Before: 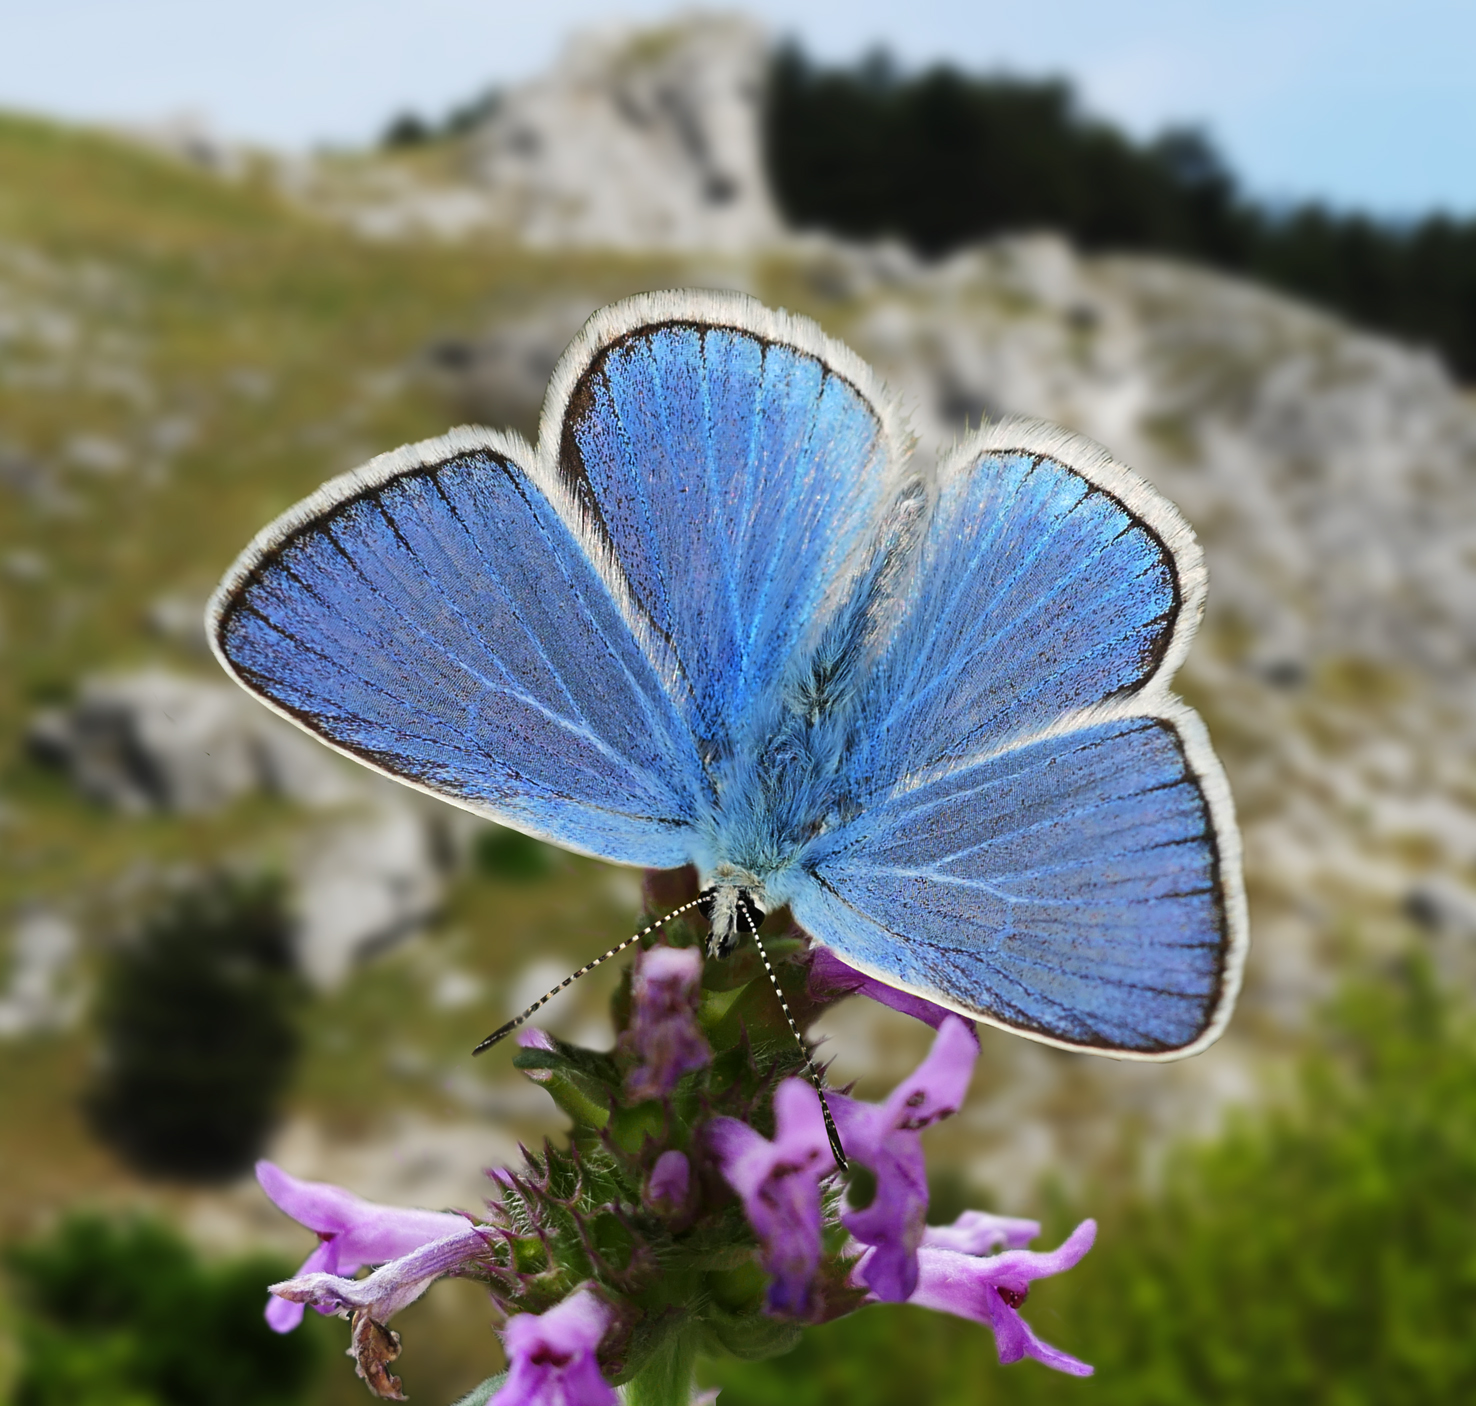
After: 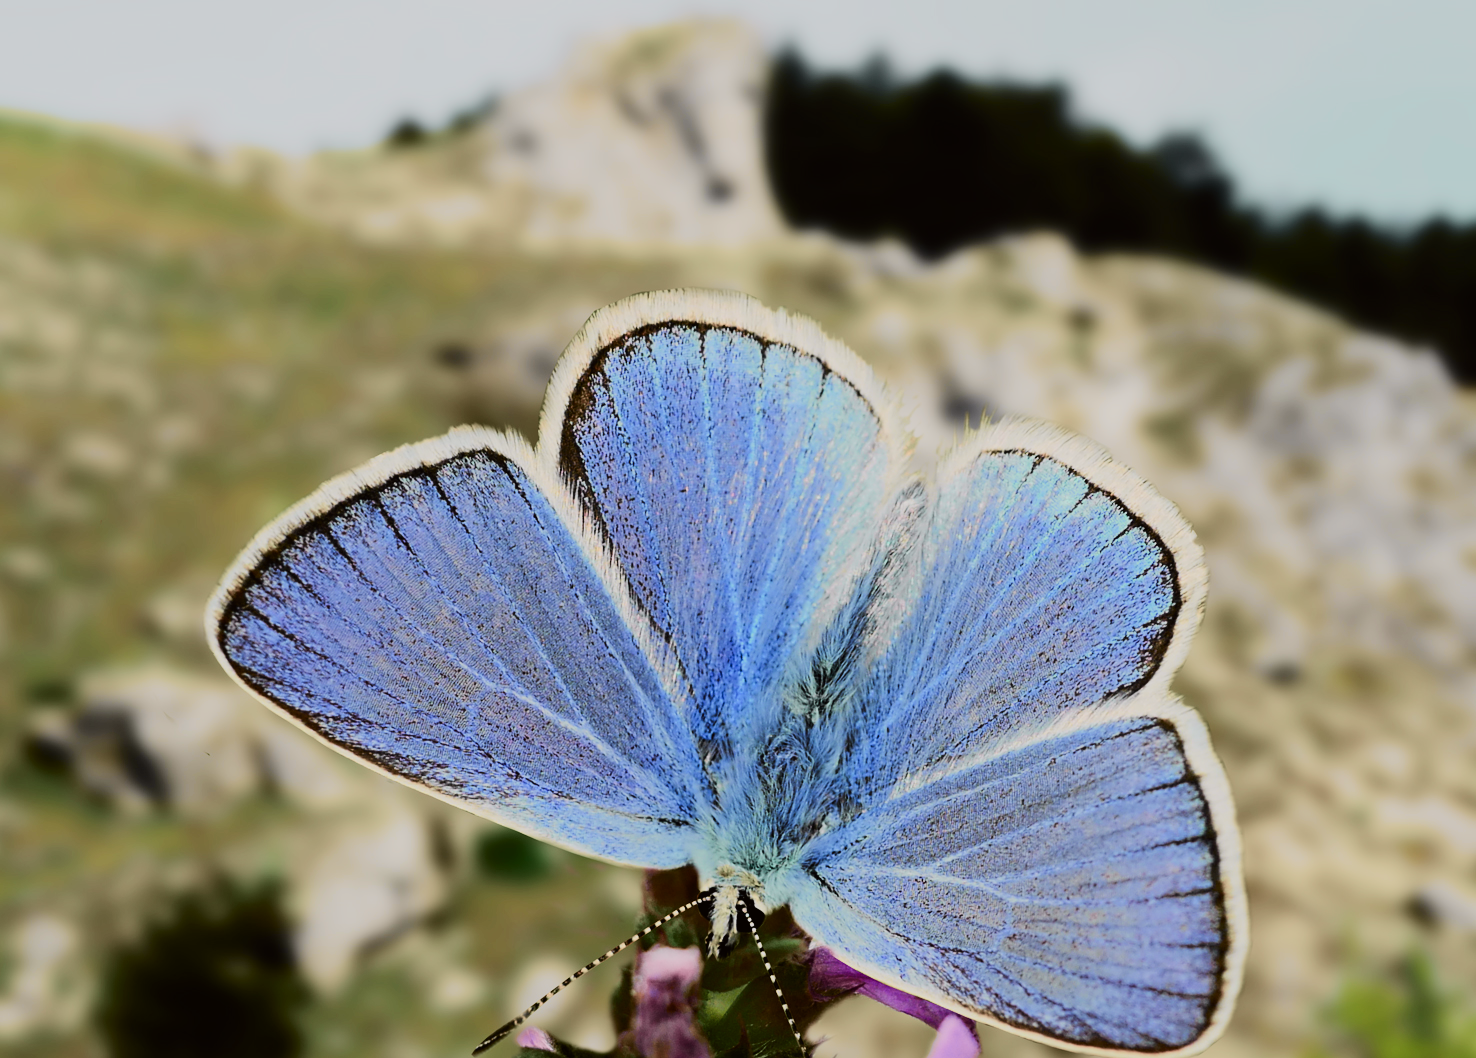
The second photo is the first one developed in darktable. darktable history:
contrast brightness saturation: saturation -0.06
crop: bottom 24.734%
filmic rgb: black relative exposure -7.15 EV, white relative exposure 5.34 EV, threshold 3.04 EV, hardness 3.03, enable highlight reconstruction true
tone equalizer: on, module defaults
tone curve: curves: ch0 [(0, 0.006) (0.184, 0.172) (0.405, 0.46) (0.456, 0.528) (0.634, 0.728) (0.877, 0.89) (0.984, 0.935)]; ch1 [(0, 0) (0.443, 0.43) (0.492, 0.495) (0.566, 0.582) (0.595, 0.606) (0.608, 0.609) (0.65, 0.677) (1, 1)]; ch2 [(0, 0) (0.33, 0.301) (0.421, 0.443) (0.447, 0.489) (0.492, 0.495) (0.537, 0.583) (0.586, 0.591) (0.663, 0.686) (1, 1)], color space Lab, independent channels, preserve colors none
